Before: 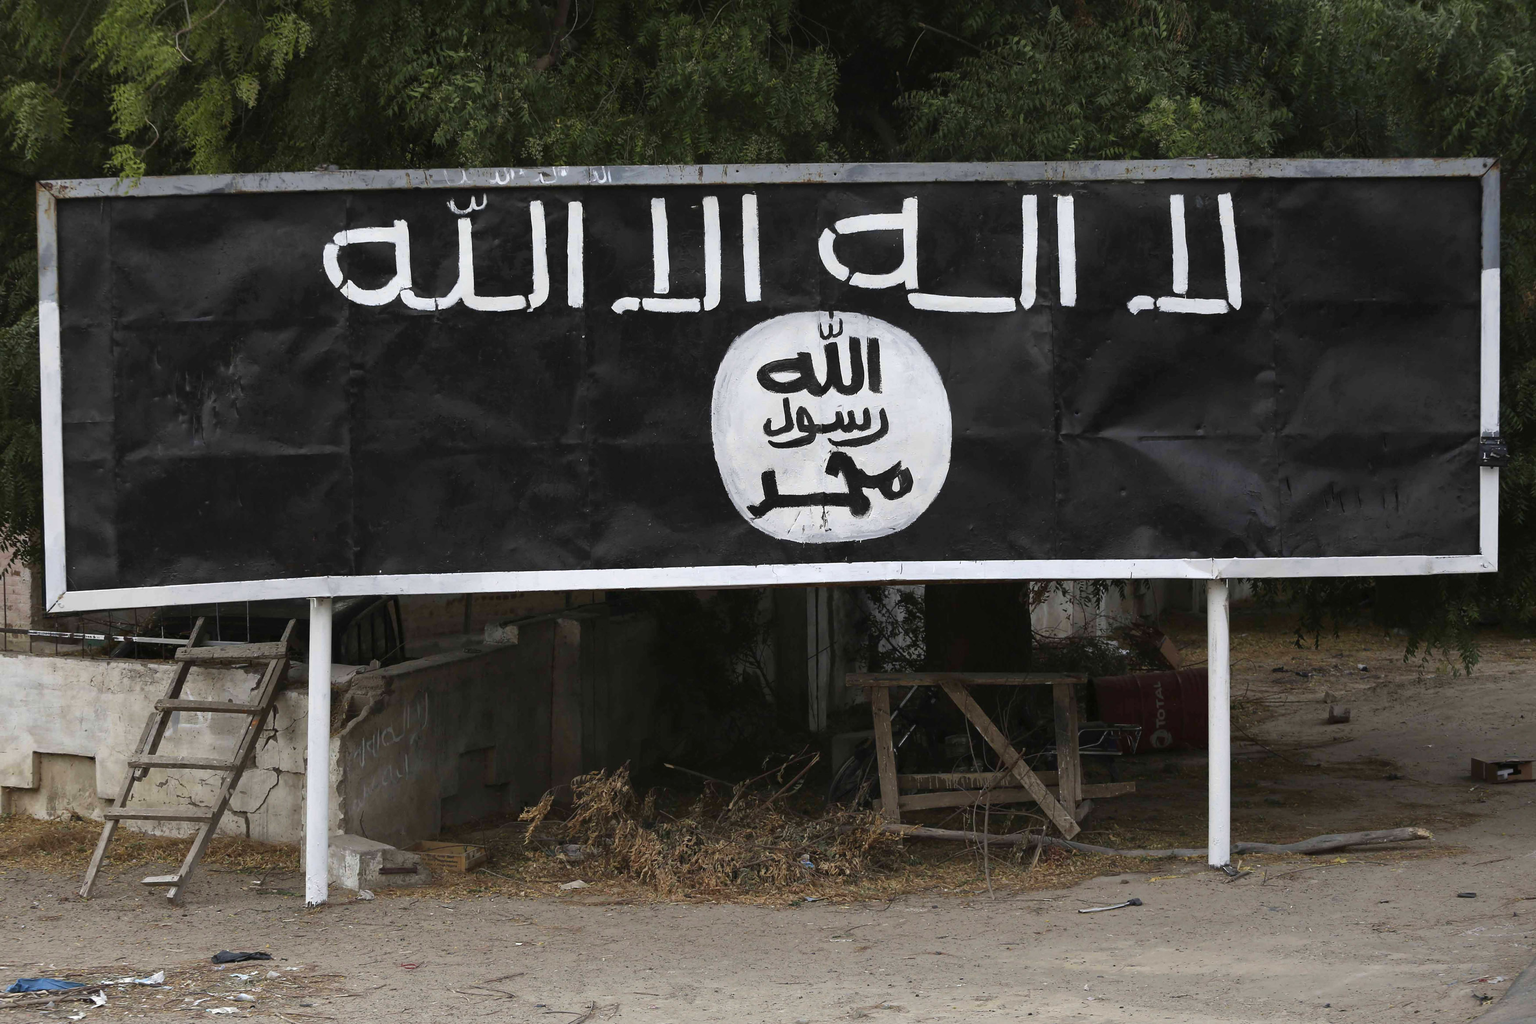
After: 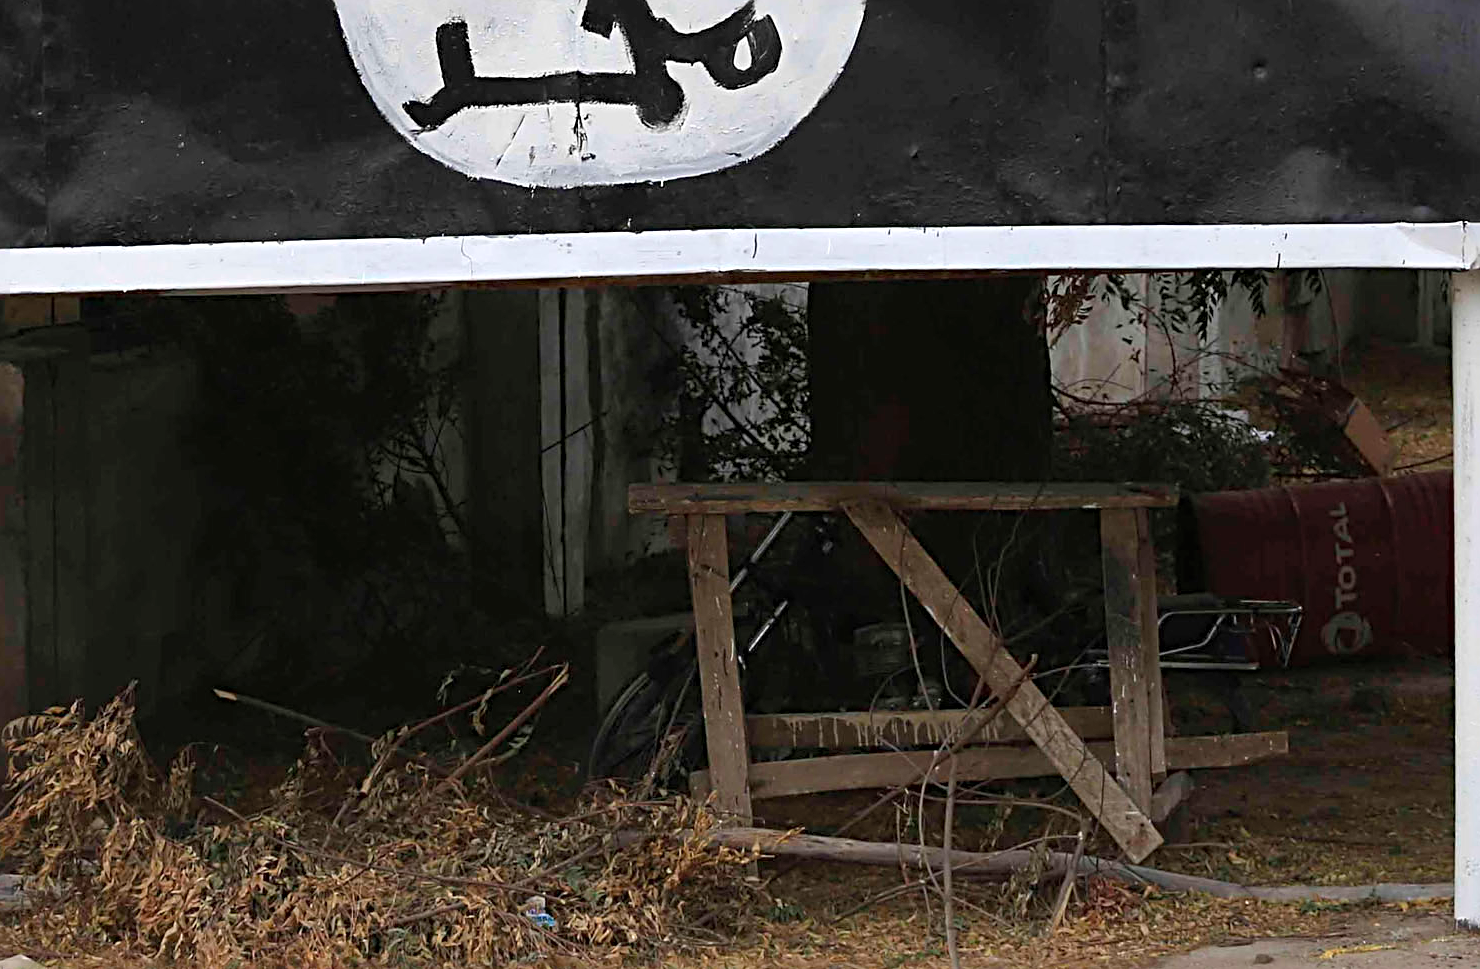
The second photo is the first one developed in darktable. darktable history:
contrast brightness saturation: brightness 0.091, saturation 0.193
crop: left 37.127%, top 45.025%, right 20.576%, bottom 13.427%
sharpen: radius 3.948
